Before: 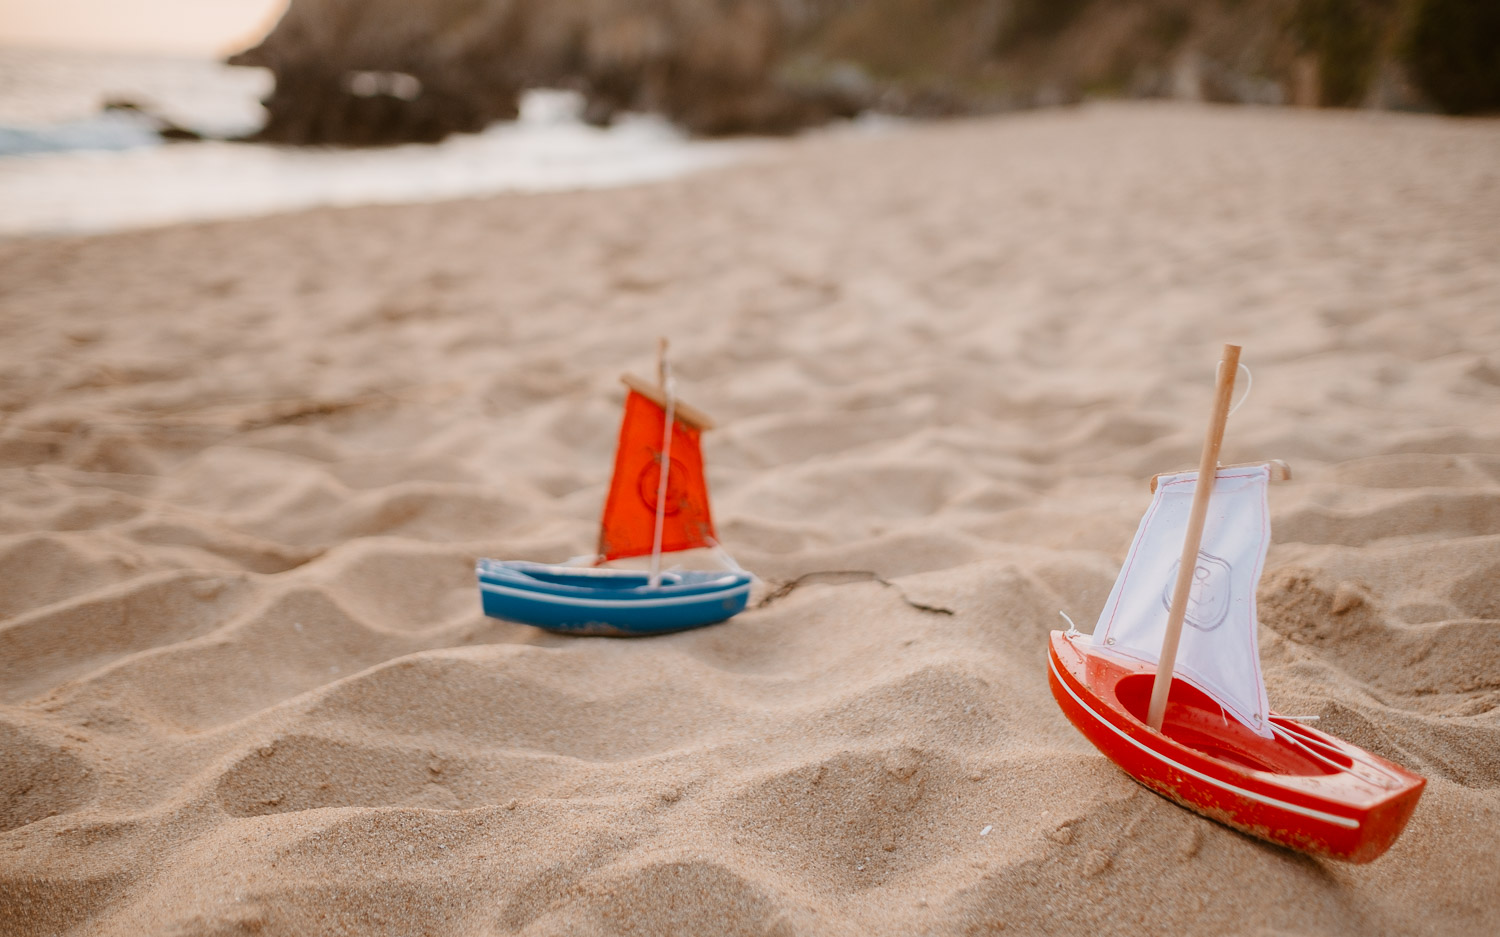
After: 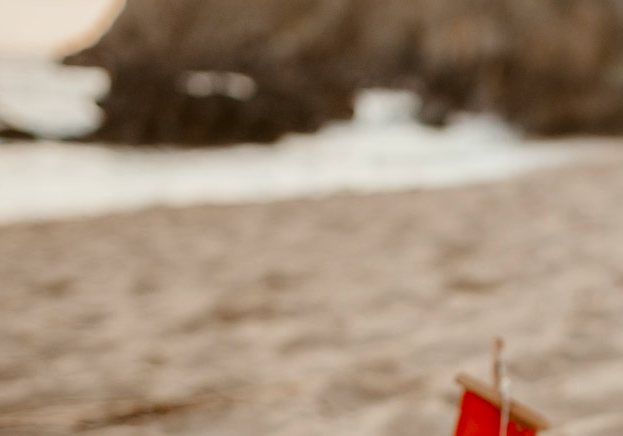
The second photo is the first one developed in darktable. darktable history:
color correction: highlights a* -2.66, highlights b* 2.41
crop and rotate: left 11.015%, top 0.07%, right 47.447%, bottom 53.296%
local contrast: mode bilateral grid, contrast 20, coarseness 50, detail 120%, midtone range 0.2
color zones: curves: ch0 [(0, 0.425) (0.143, 0.422) (0.286, 0.42) (0.429, 0.419) (0.571, 0.419) (0.714, 0.42) (0.857, 0.422) (1, 0.425)]
